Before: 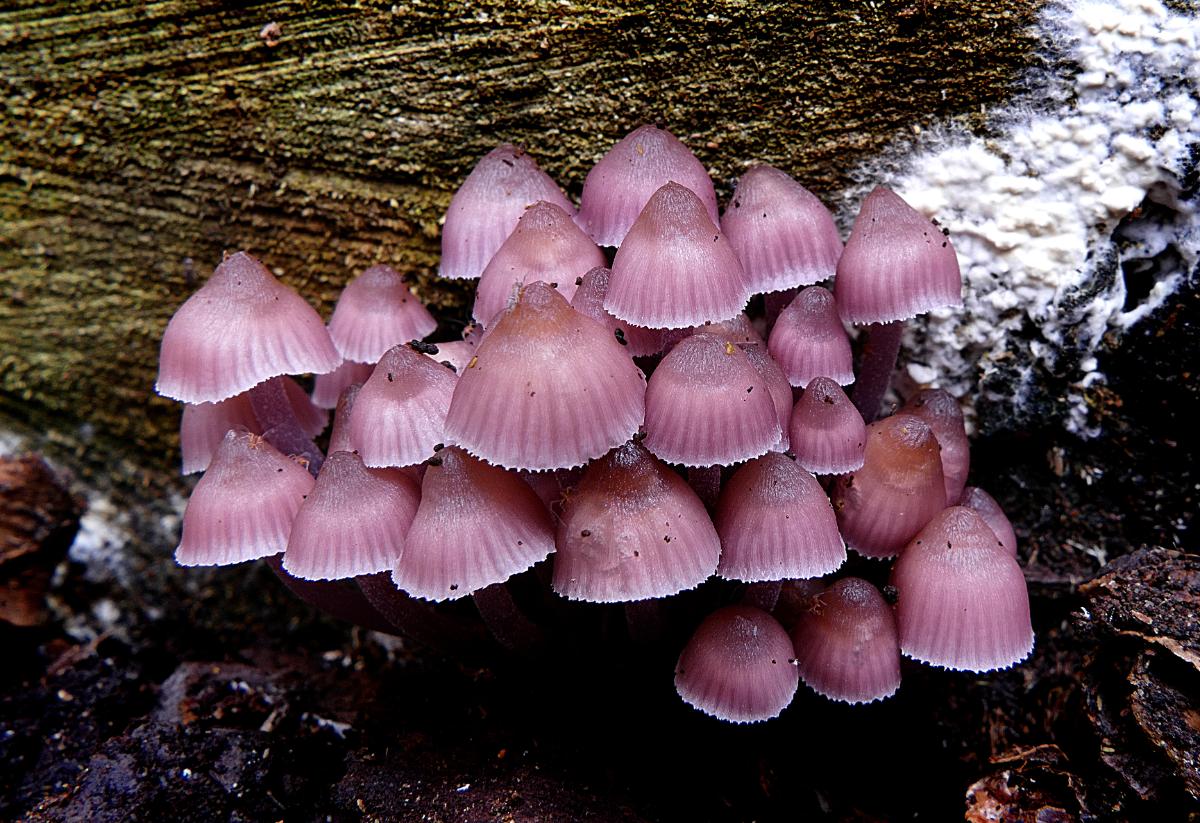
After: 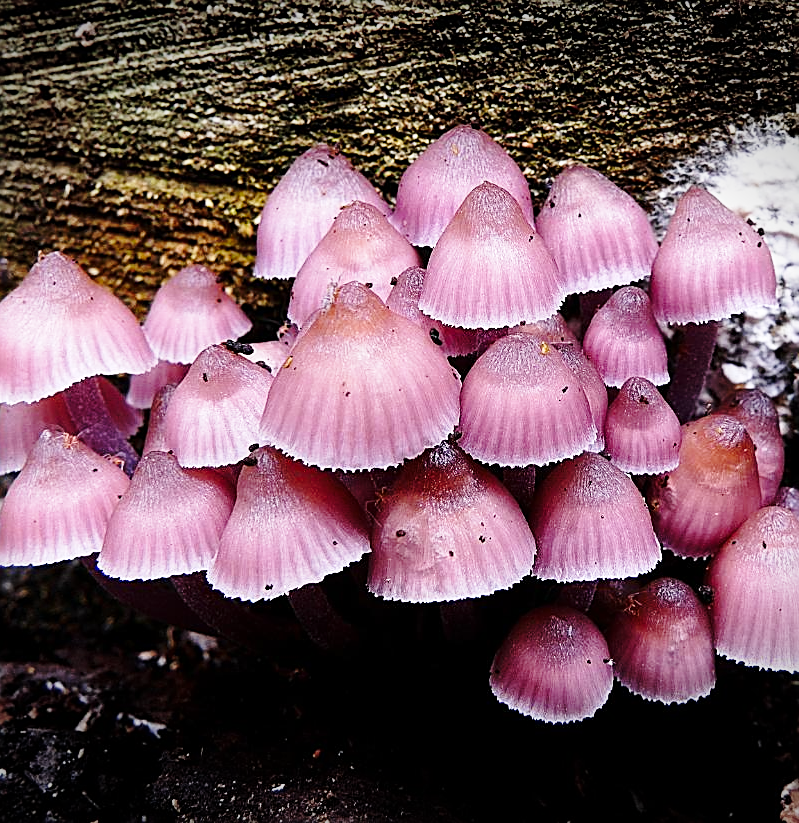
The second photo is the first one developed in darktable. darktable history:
vignetting: fall-off start 100.78%, width/height ratio 1.321
sharpen: on, module defaults
crop and rotate: left 15.489%, right 17.868%
base curve: curves: ch0 [(0, 0) (0.028, 0.03) (0.121, 0.232) (0.46, 0.748) (0.859, 0.968) (1, 1)], preserve colors none
